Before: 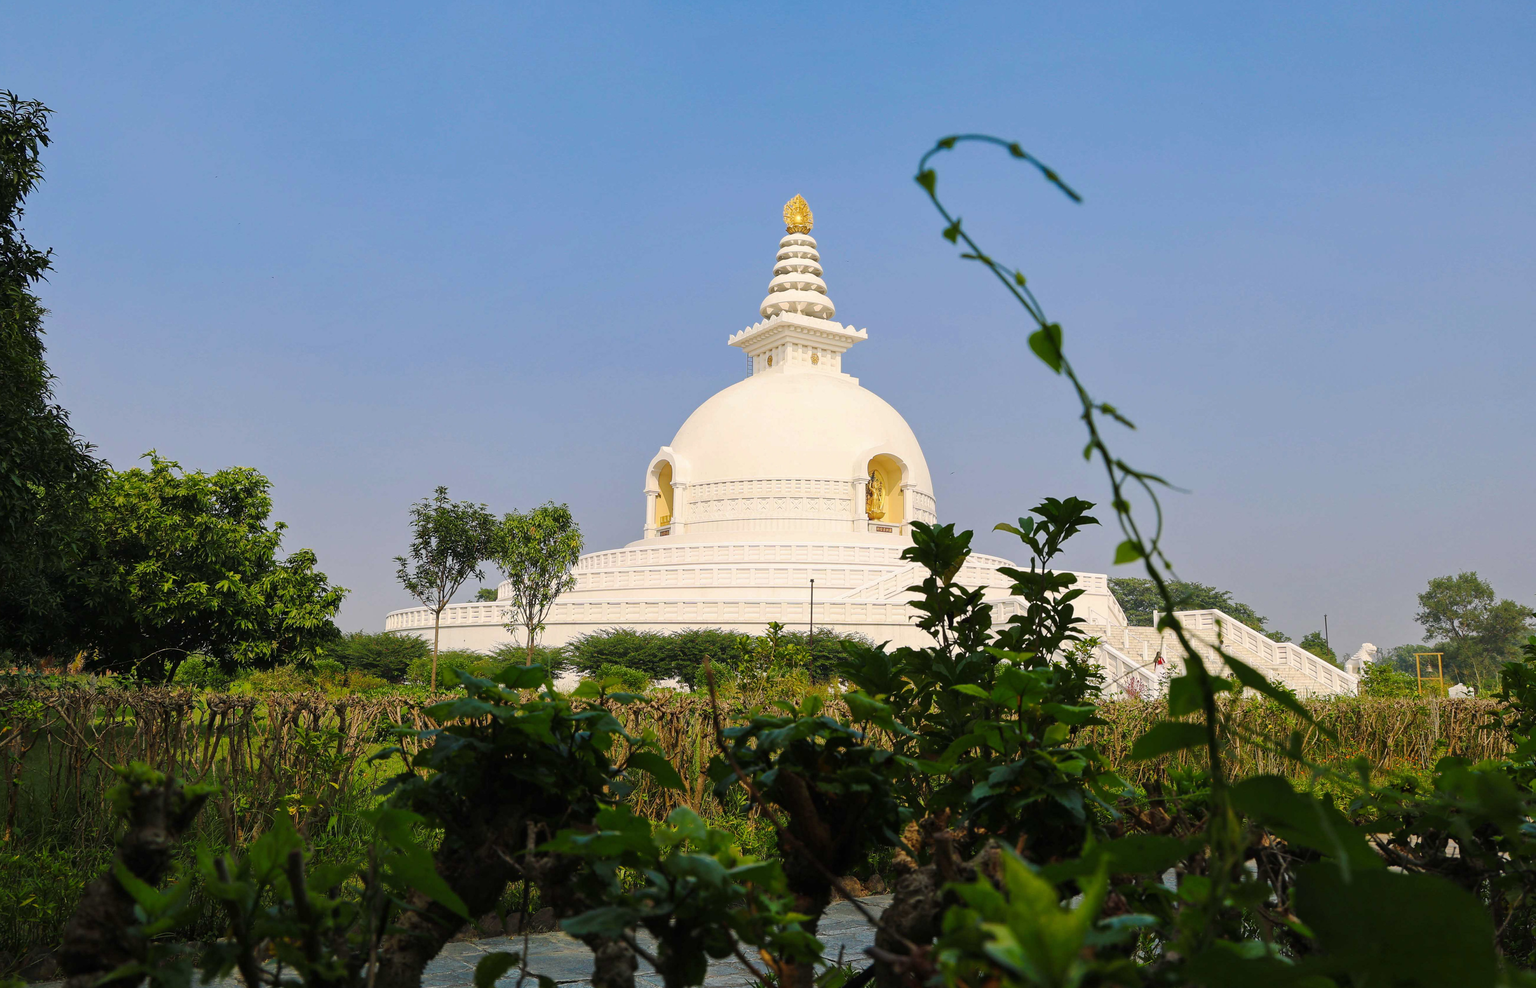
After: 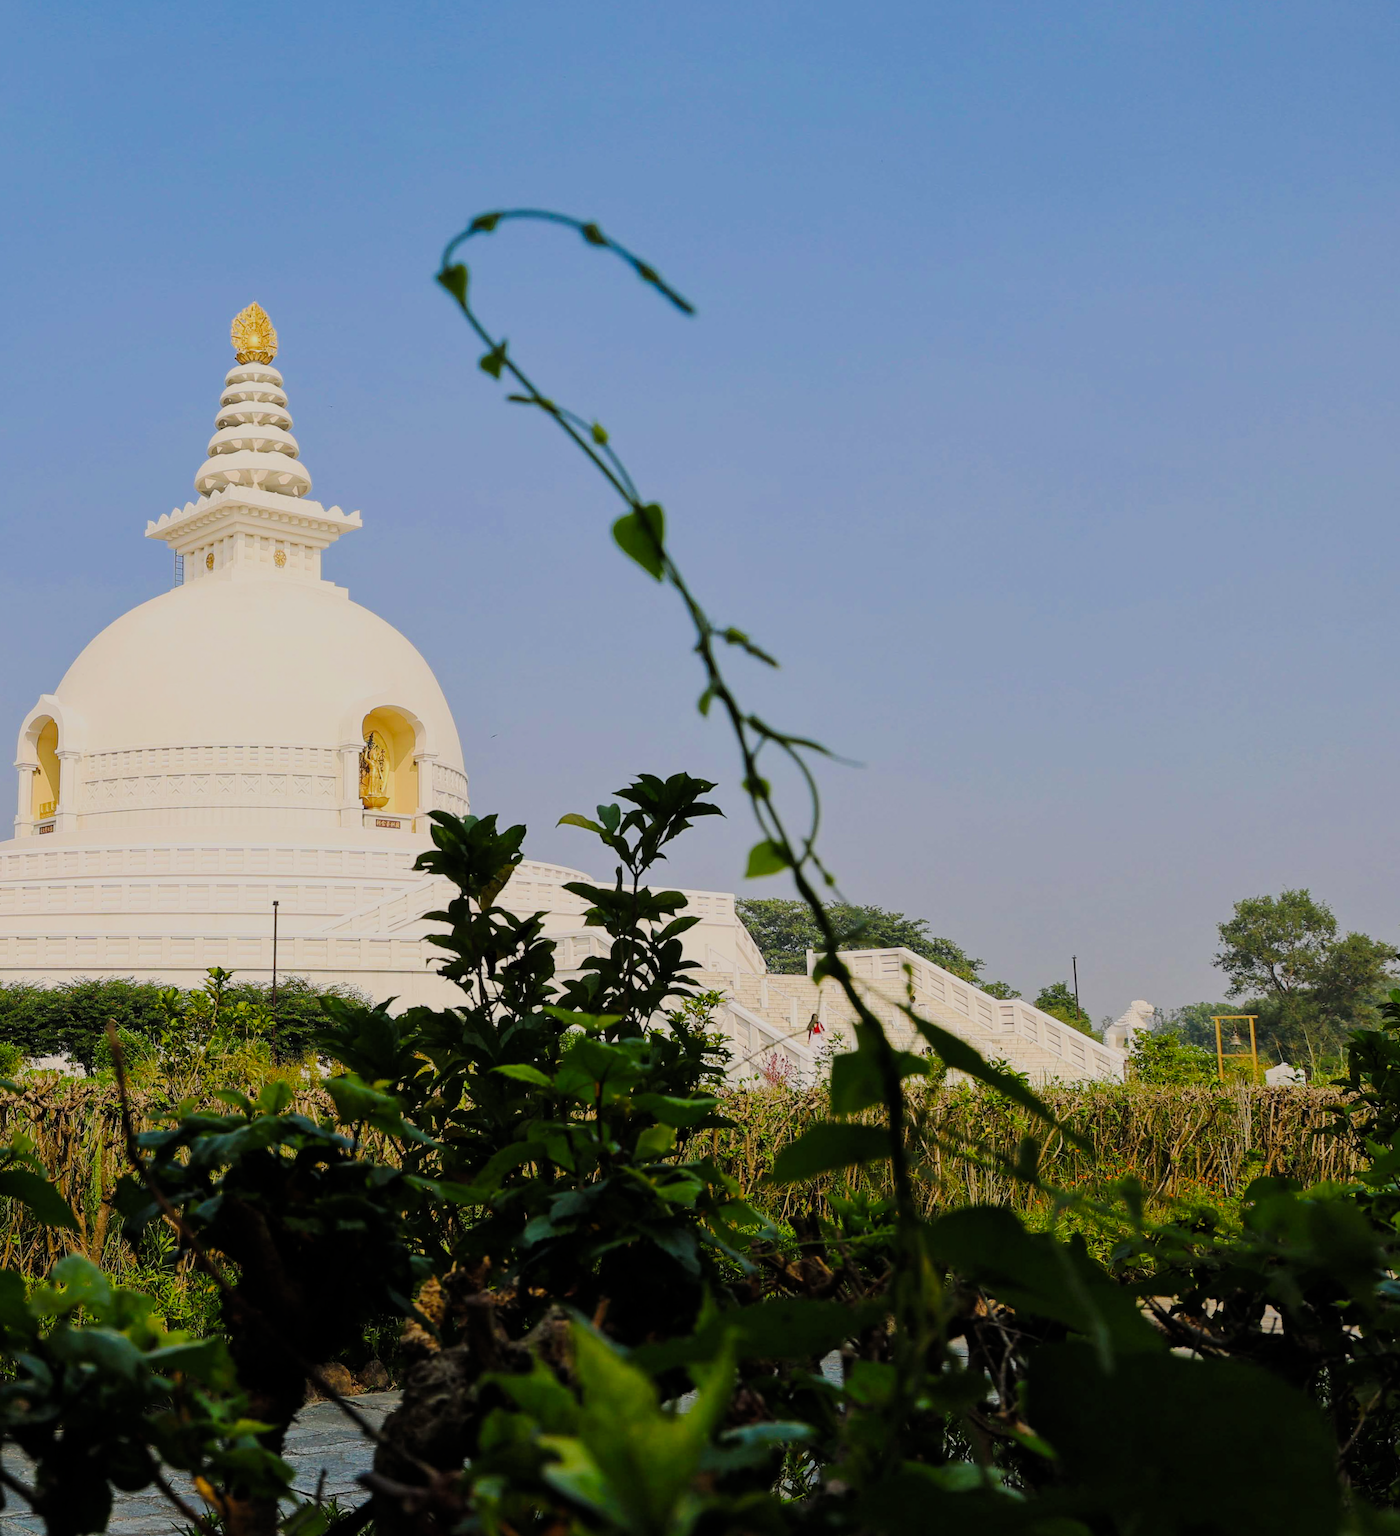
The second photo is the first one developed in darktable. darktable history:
crop: left 41.346%
filmic rgb: middle gray luminance 28.95%, black relative exposure -10.36 EV, white relative exposure 5.5 EV, target black luminance 0%, hardness 3.93, latitude 2.3%, contrast 1.121, highlights saturation mix 4.77%, shadows ↔ highlights balance 15.57%, color science v5 (2021), contrast in shadows safe, contrast in highlights safe
